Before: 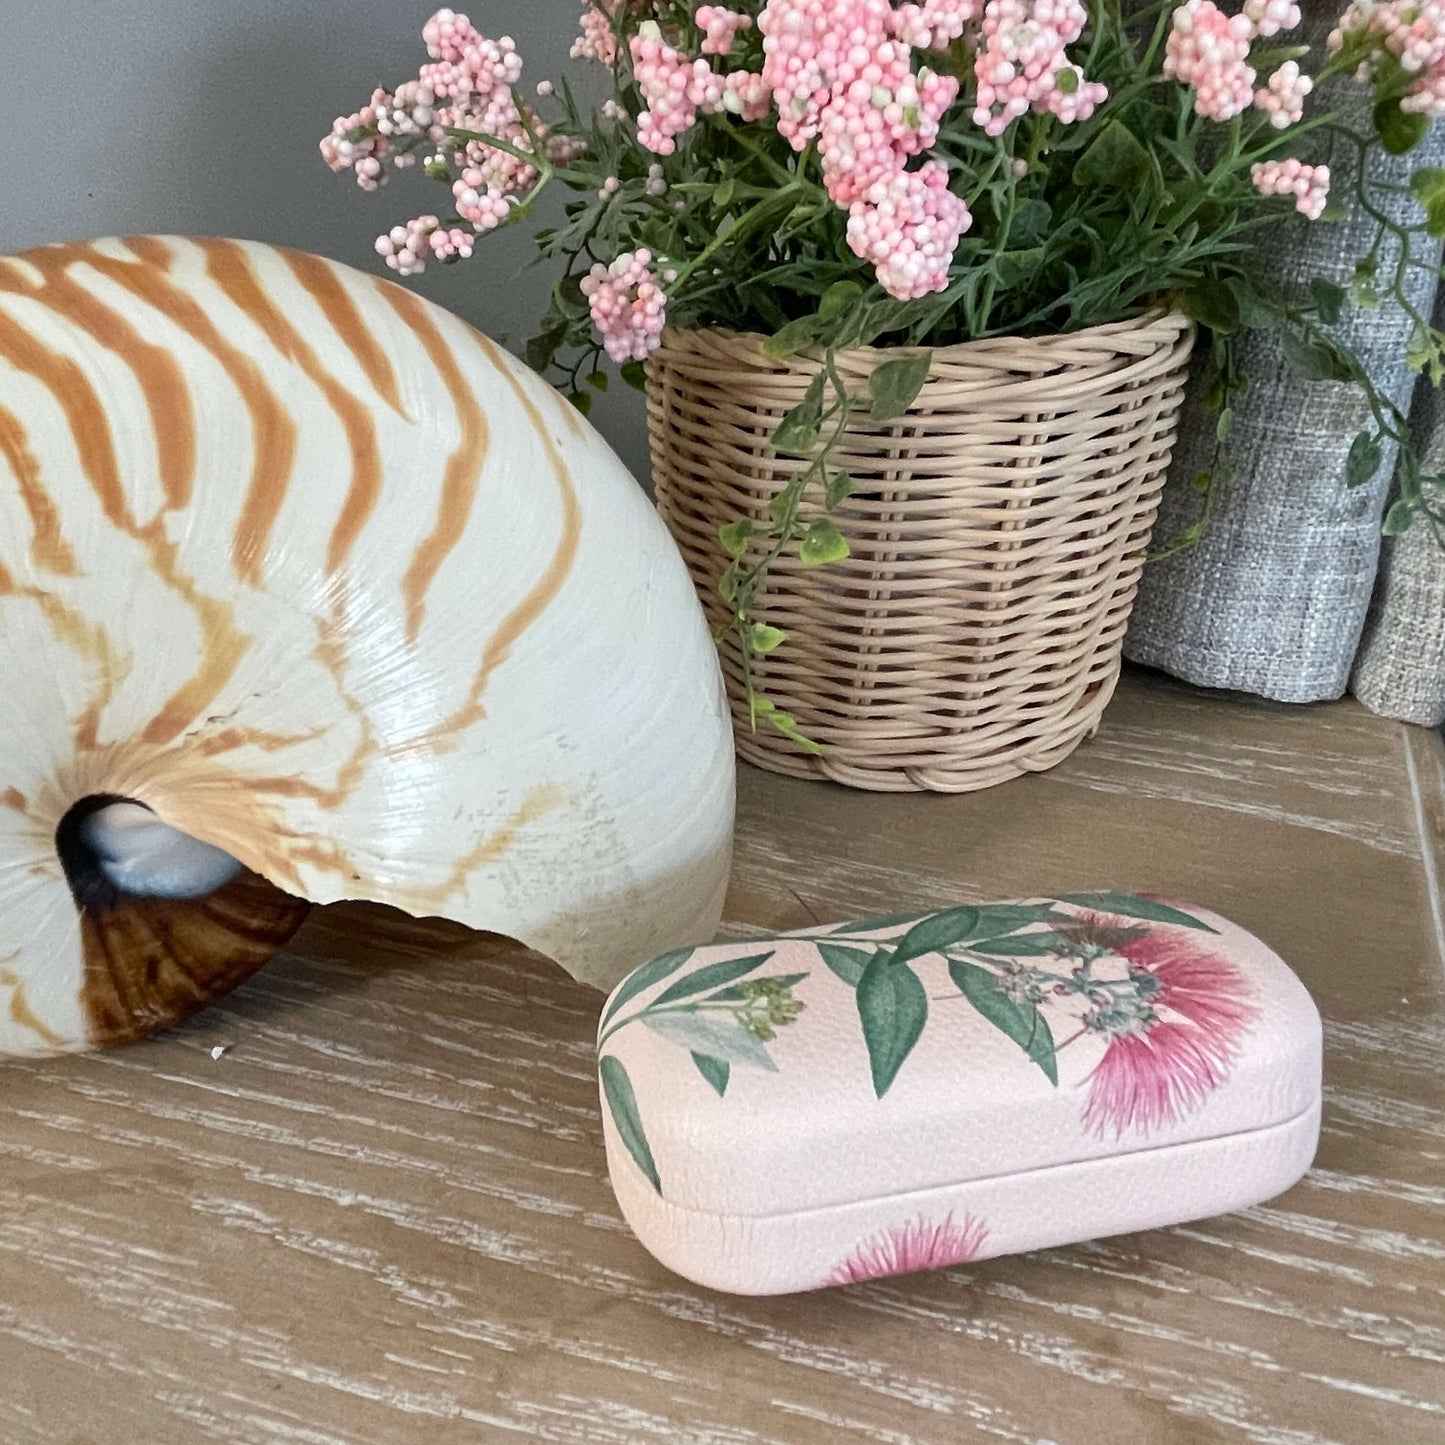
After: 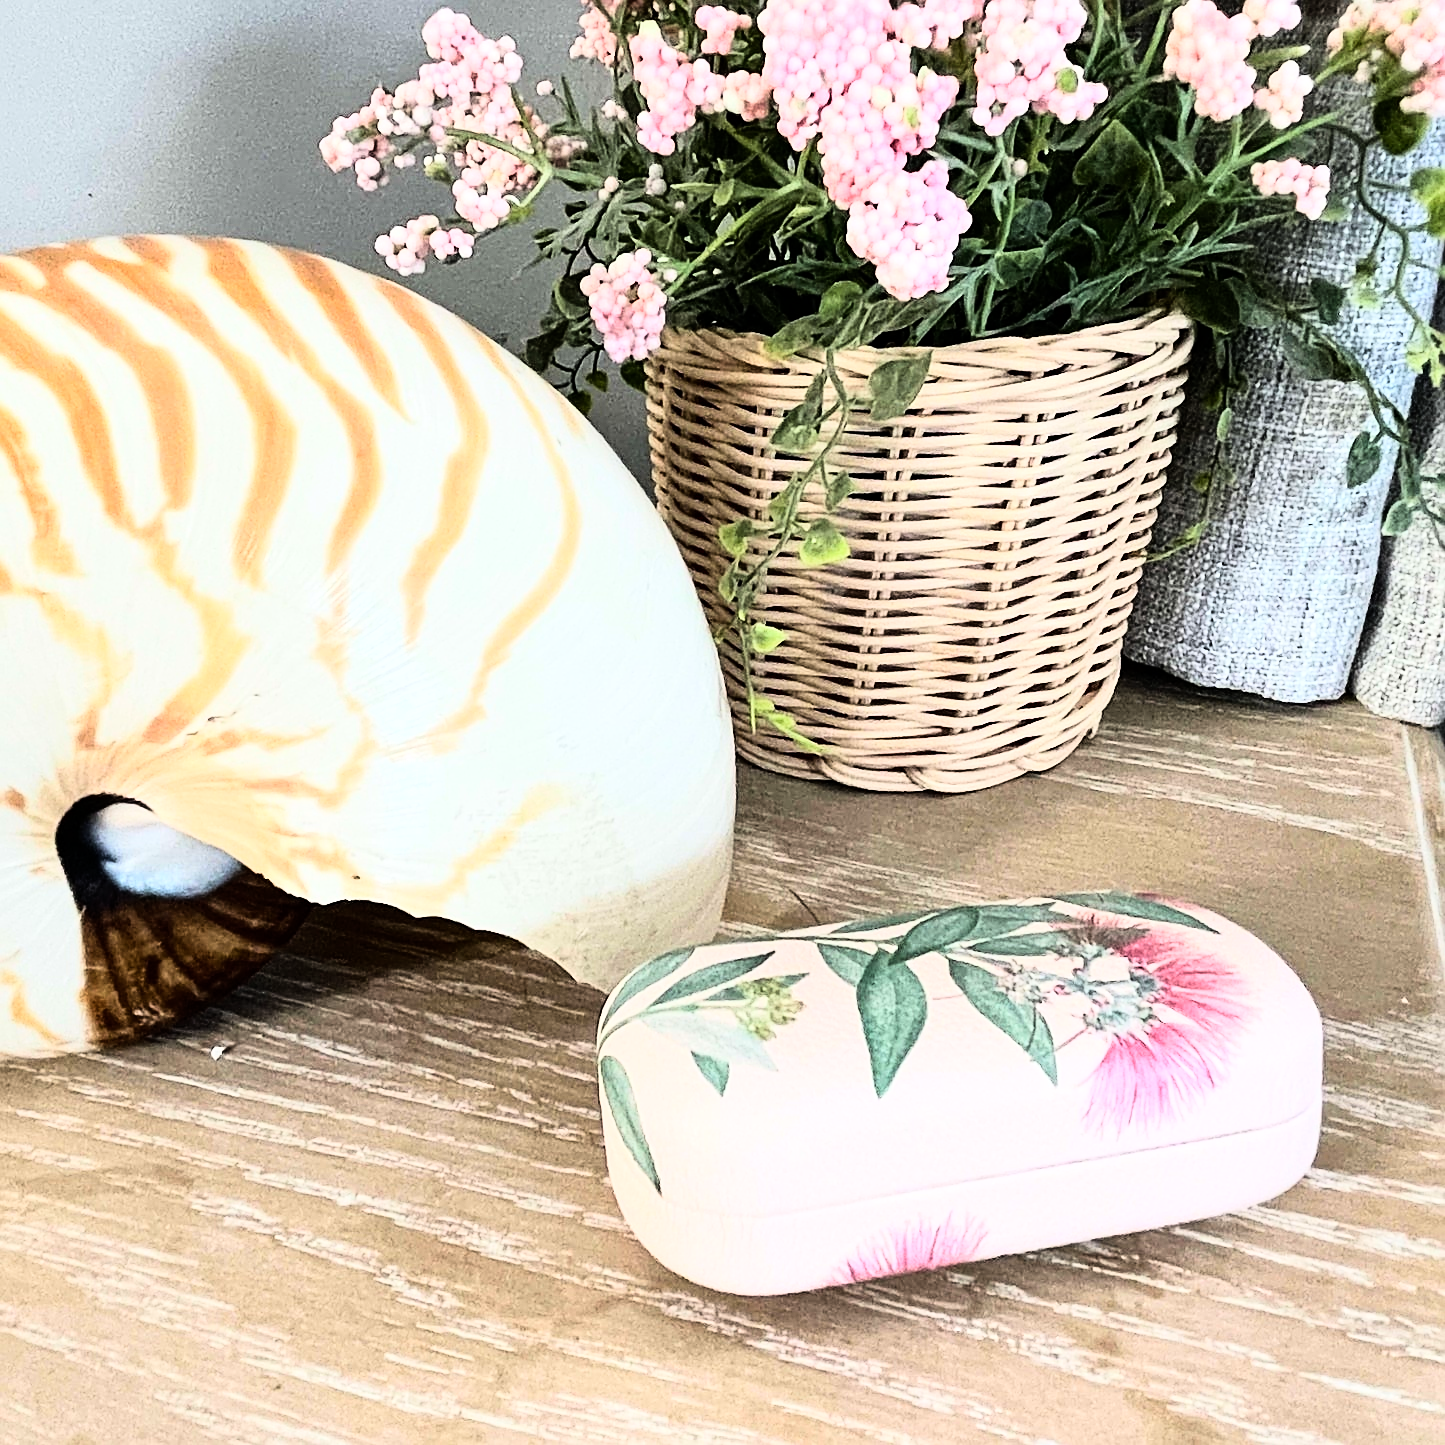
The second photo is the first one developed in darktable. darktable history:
sharpen: on, module defaults
rgb curve: curves: ch0 [(0, 0) (0.21, 0.15) (0.24, 0.21) (0.5, 0.75) (0.75, 0.96) (0.89, 0.99) (1, 1)]; ch1 [(0, 0.02) (0.21, 0.13) (0.25, 0.2) (0.5, 0.67) (0.75, 0.9) (0.89, 0.97) (1, 1)]; ch2 [(0, 0.02) (0.21, 0.13) (0.25, 0.2) (0.5, 0.67) (0.75, 0.9) (0.89, 0.97) (1, 1)], compensate middle gray true
